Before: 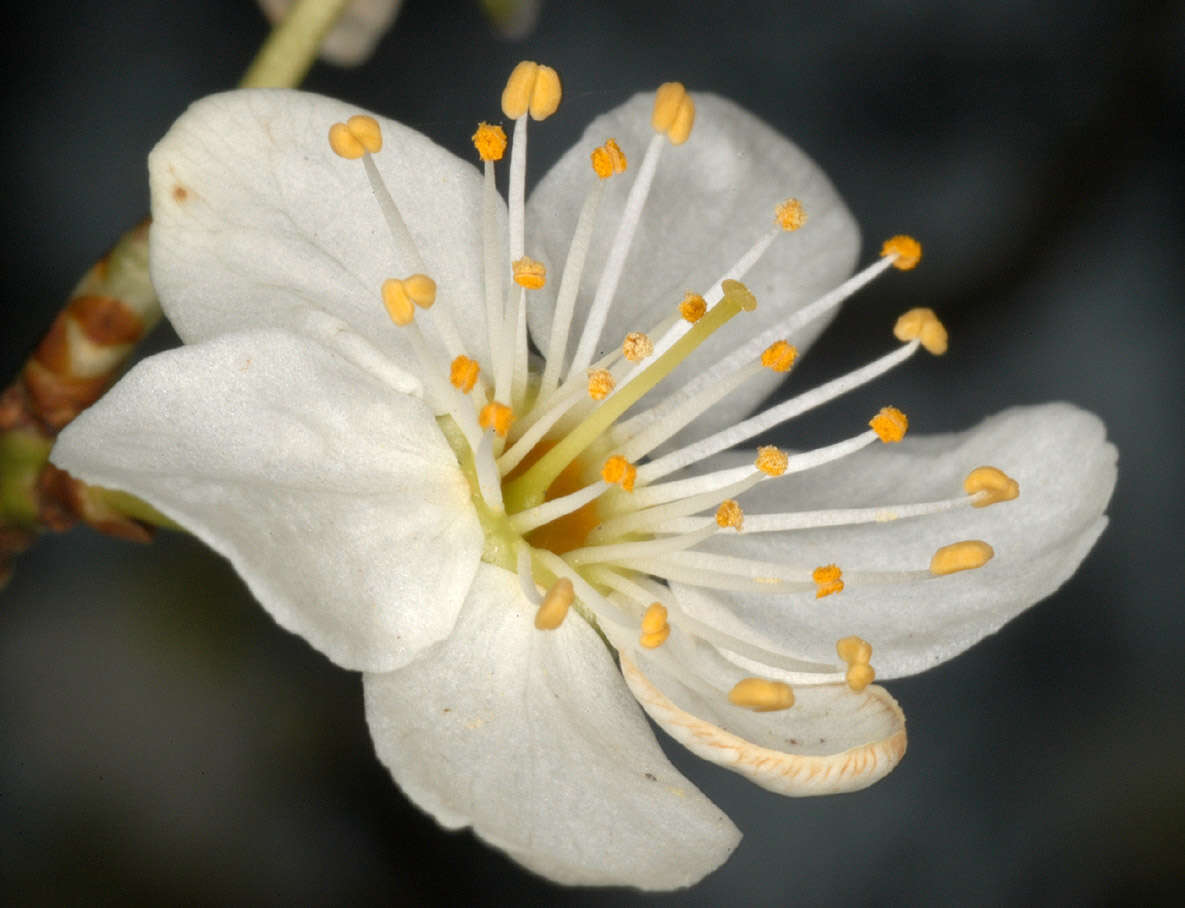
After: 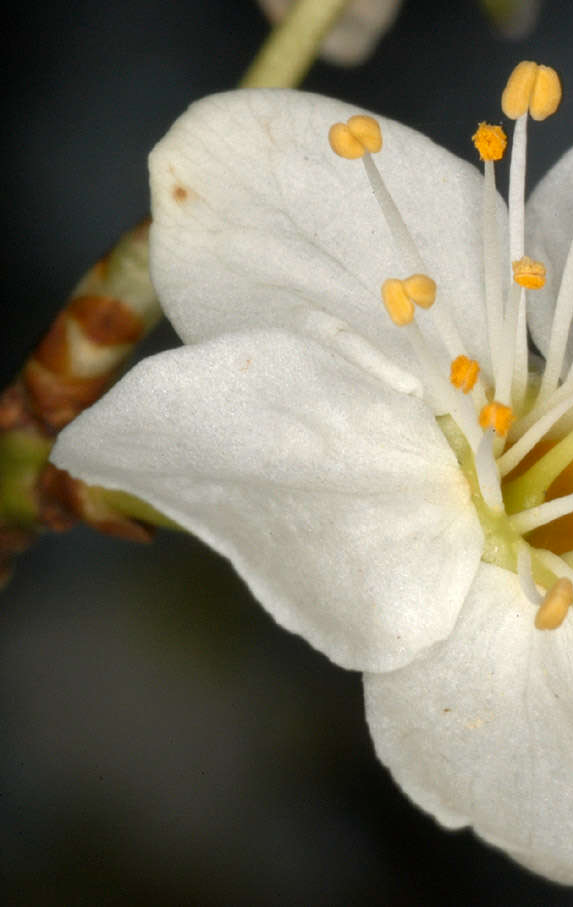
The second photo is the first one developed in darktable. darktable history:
crop and rotate: left 0.044%, top 0%, right 51.538%
contrast brightness saturation: contrast 0.028, brightness -0.034
